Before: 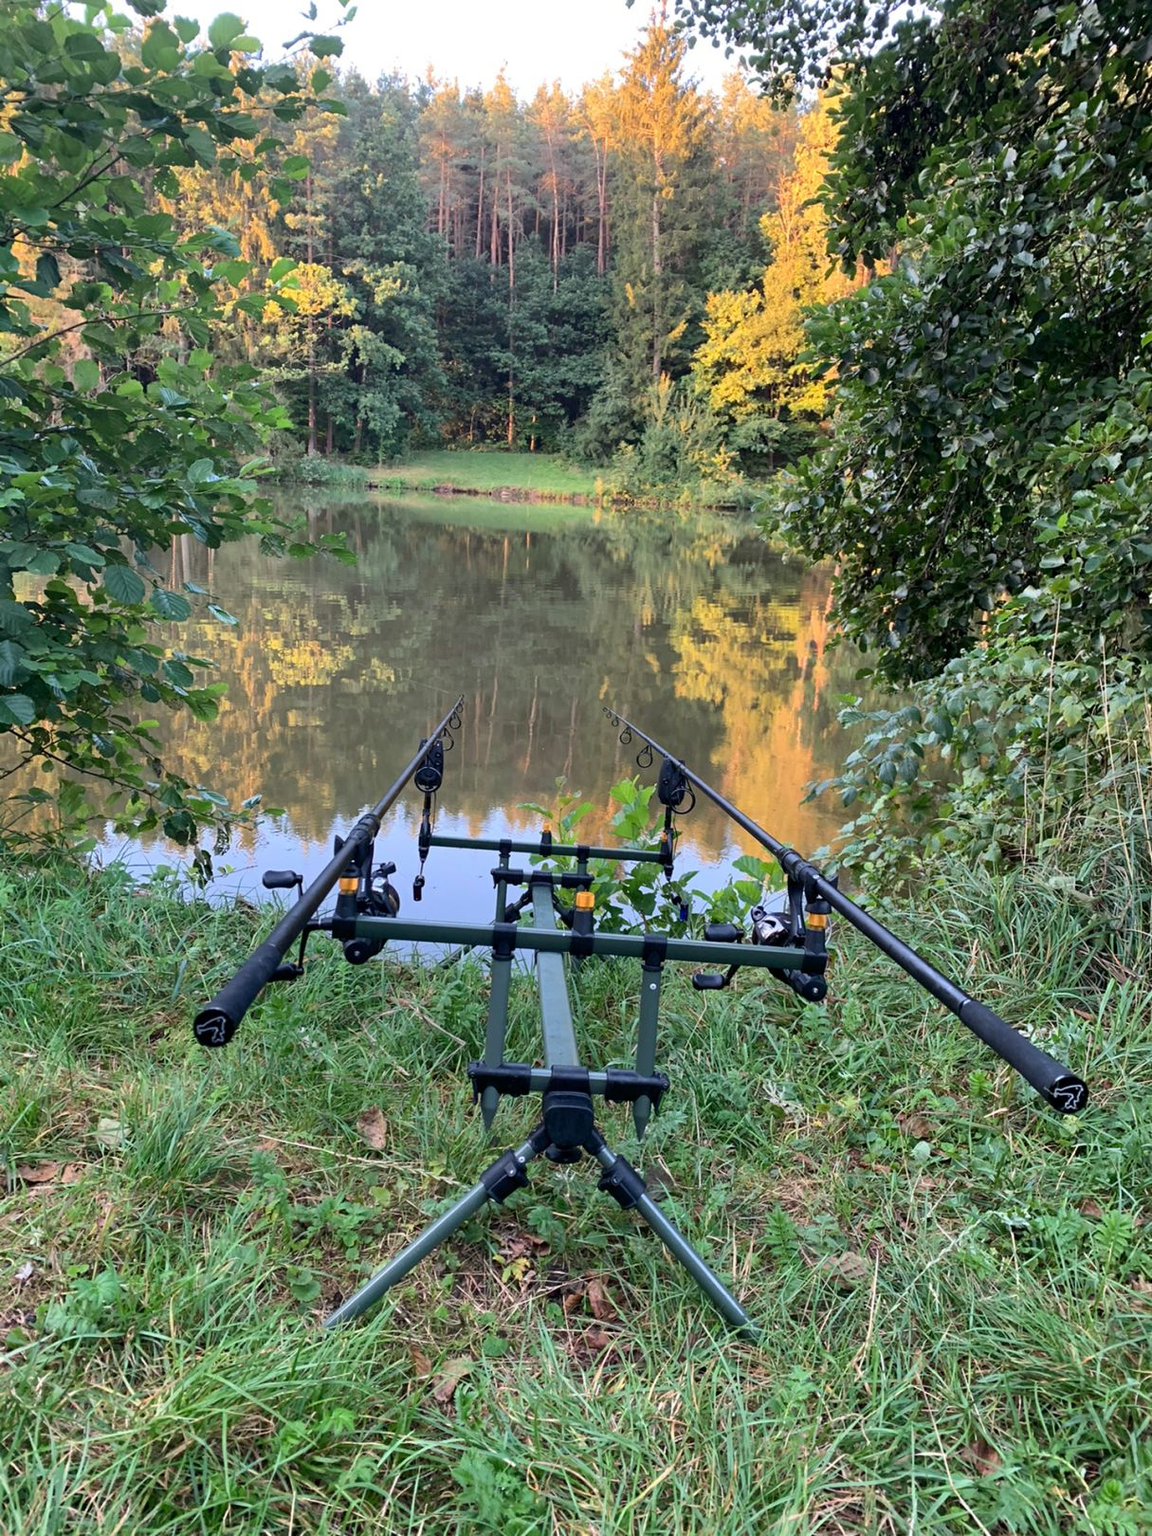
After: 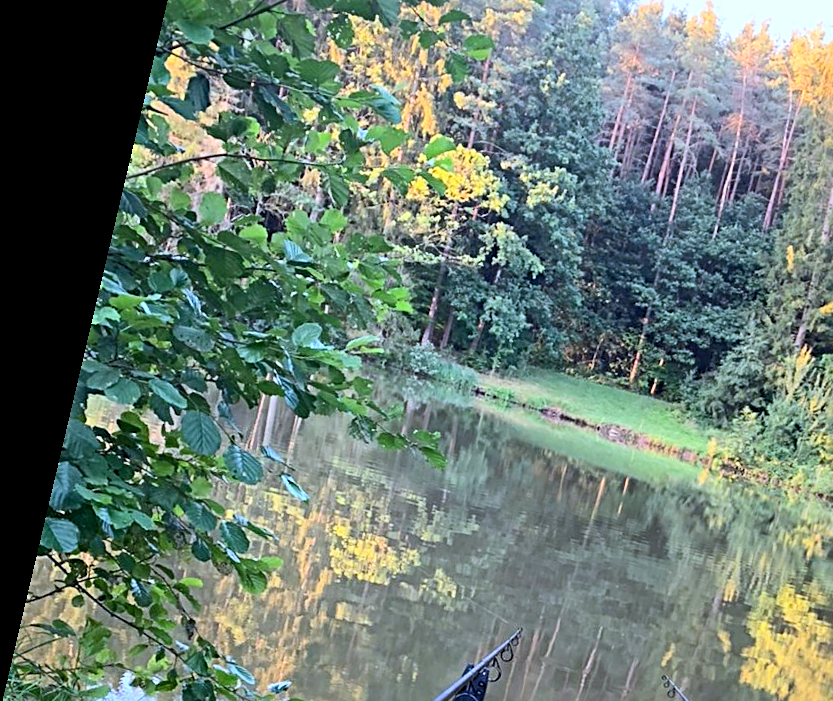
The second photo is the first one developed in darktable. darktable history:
crop: left 10.121%, top 10.631%, right 36.218%, bottom 51.526%
sharpen: radius 3.119
white balance: red 0.948, green 1.02, blue 1.176
contrast brightness saturation: contrast 0.2, brightness 0.16, saturation 0.22
rotate and perspective: rotation 13.27°, automatic cropping off
